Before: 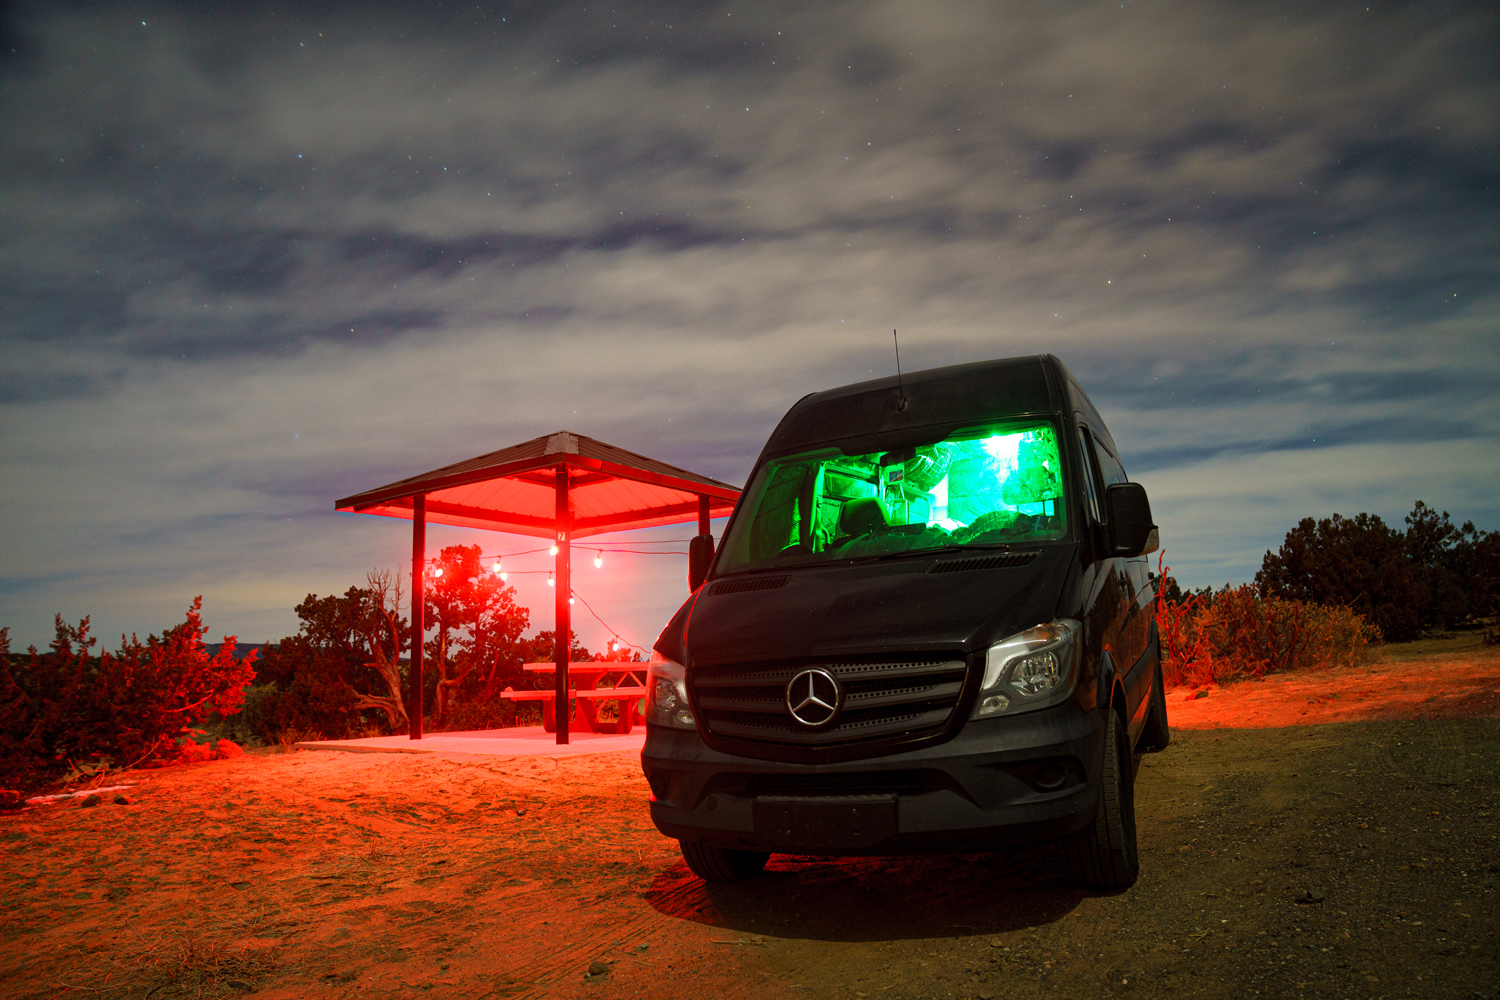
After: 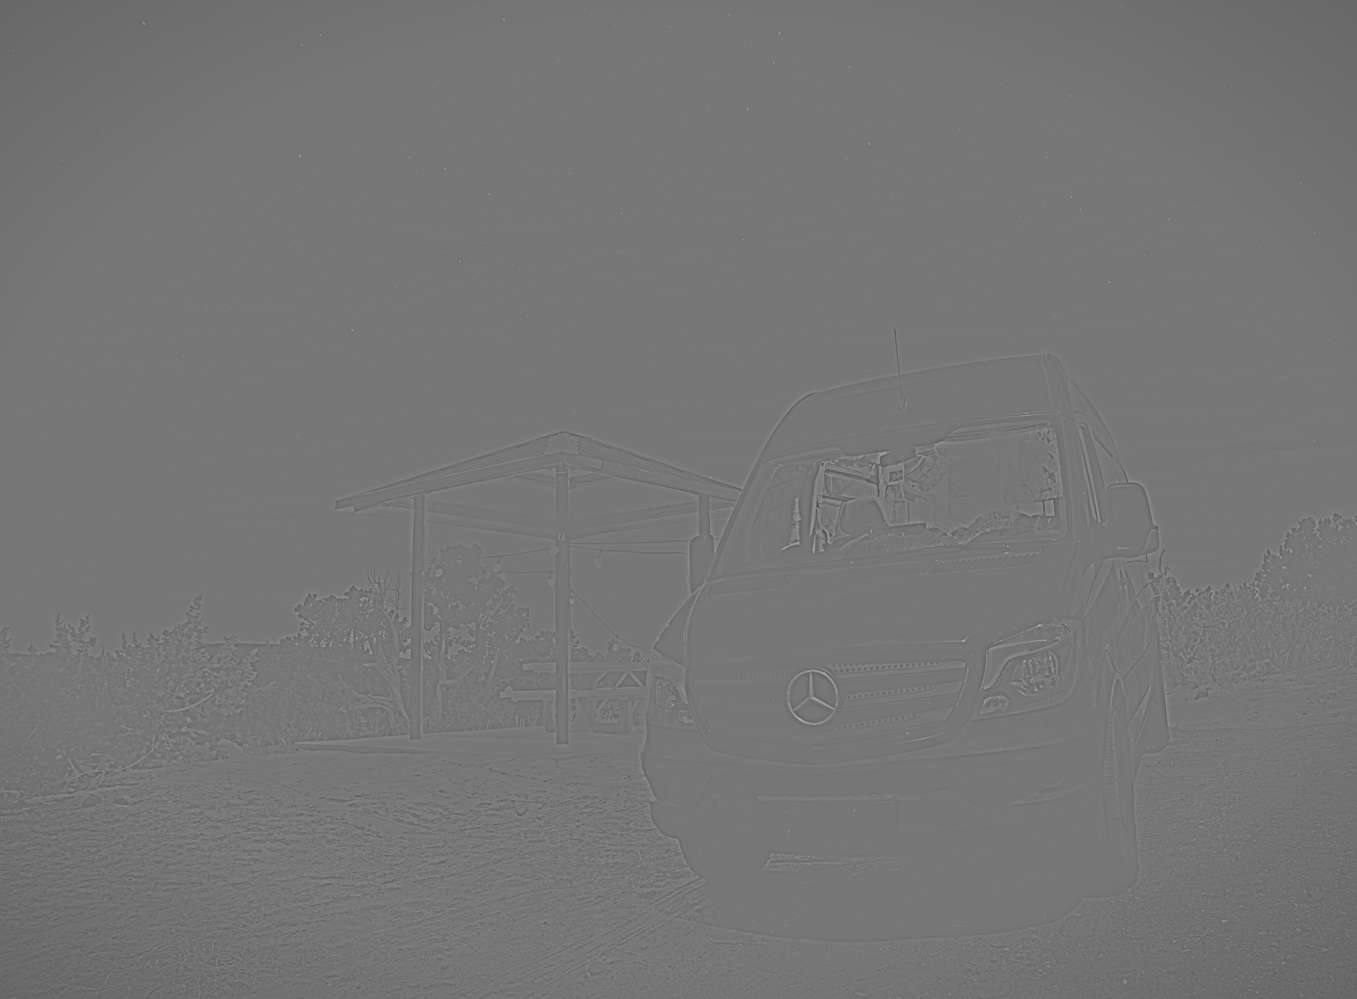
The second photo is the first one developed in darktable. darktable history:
highpass: sharpness 5.84%, contrast boost 8.44%
local contrast: detail 110%
crop: right 9.509%, bottom 0.031%
vignetting: fall-off start 100%, brightness -0.282, width/height ratio 1.31
